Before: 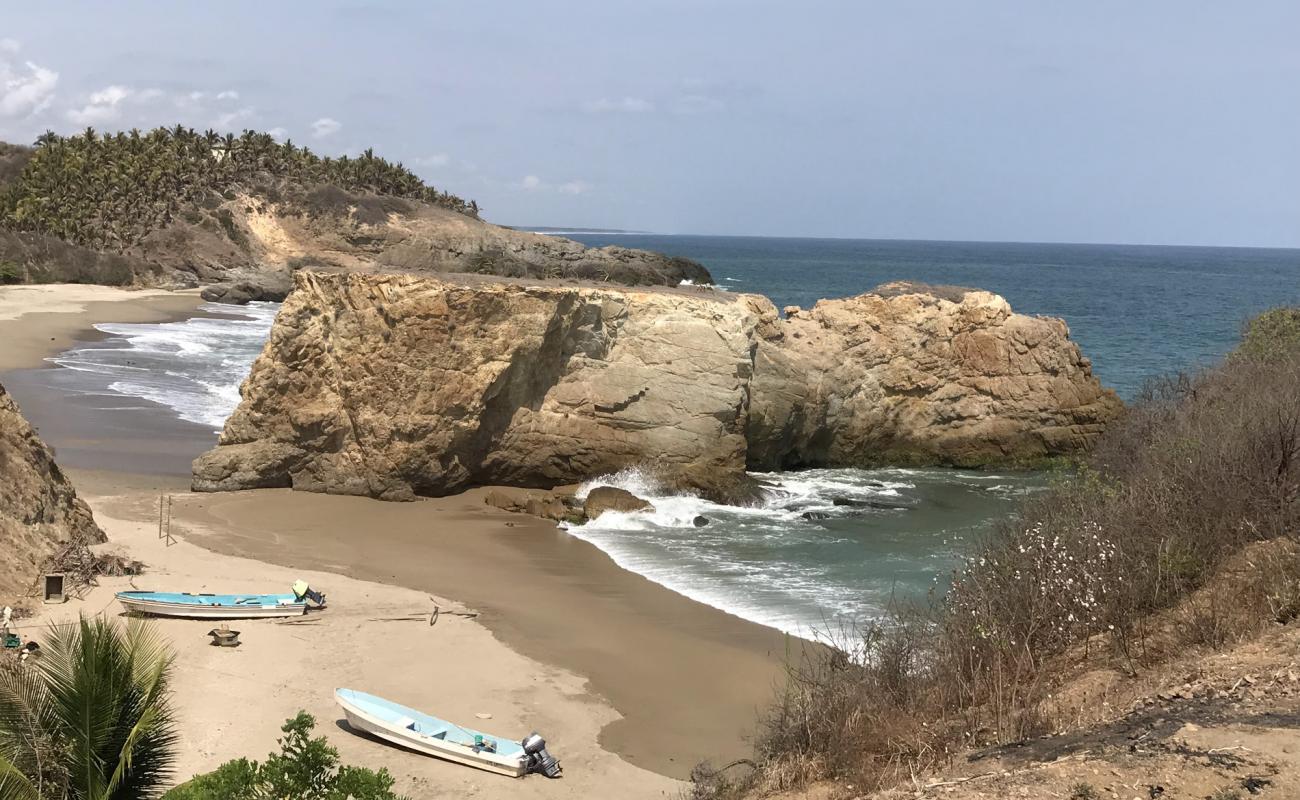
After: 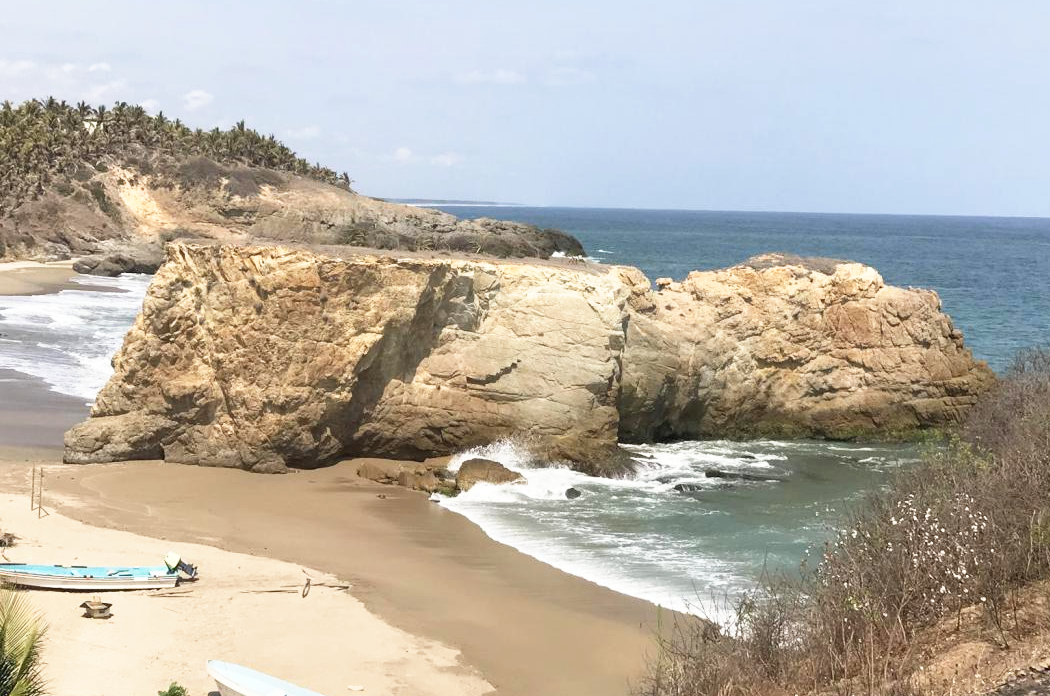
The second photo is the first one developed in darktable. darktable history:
crop: left 9.92%, top 3.622%, right 9.272%, bottom 9.304%
contrast brightness saturation: contrast 0.052, brightness 0.057, saturation 0.013
base curve: curves: ch0 [(0, 0) (0.579, 0.807) (1, 1)], preserve colors none
